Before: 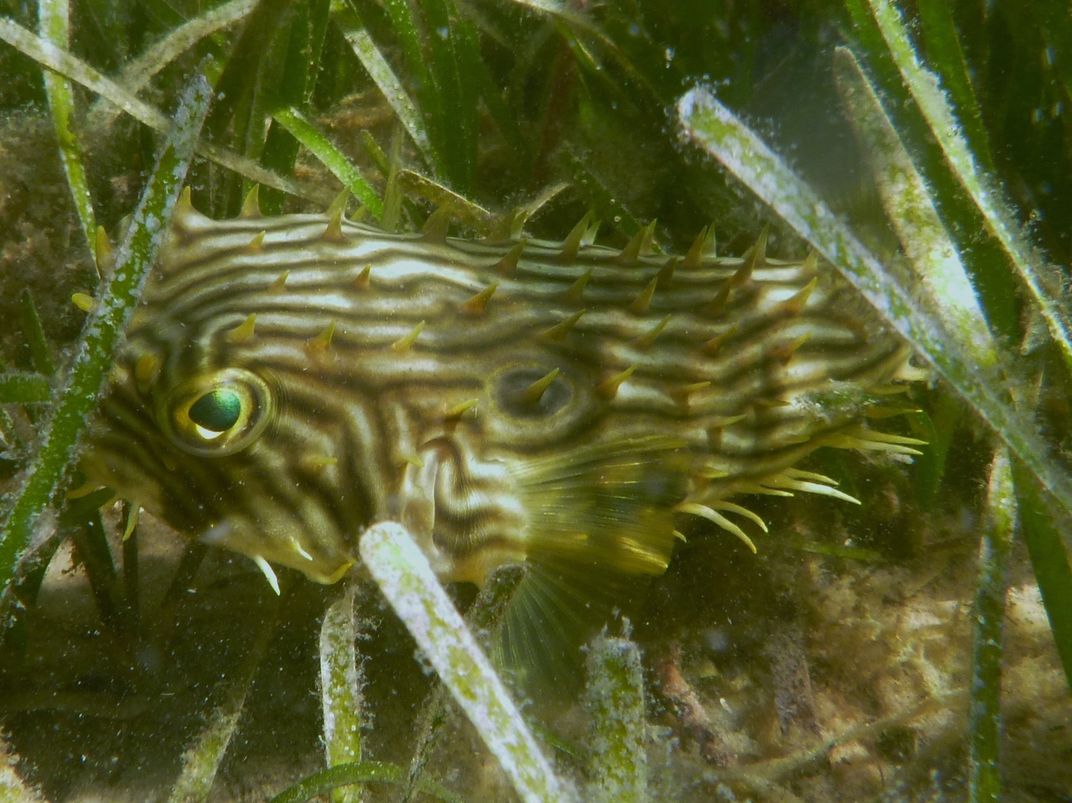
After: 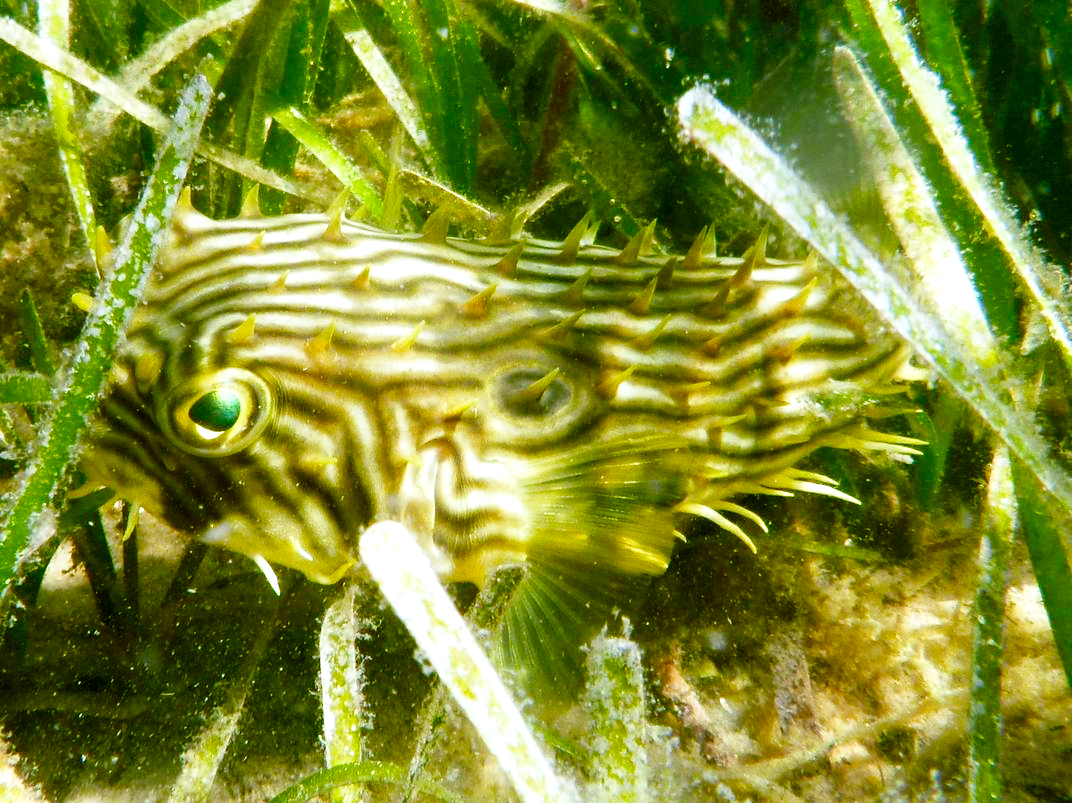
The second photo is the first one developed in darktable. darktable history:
exposure: black level correction 0.011, exposure 1.088 EV, compensate exposure bias true, compensate highlight preservation false
base curve: curves: ch0 [(0, 0) (0.036, 0.025) (0.121, 0.166) (0.206, 0.329) (0.605, 0.79) (1, 1)], preserve colors none
